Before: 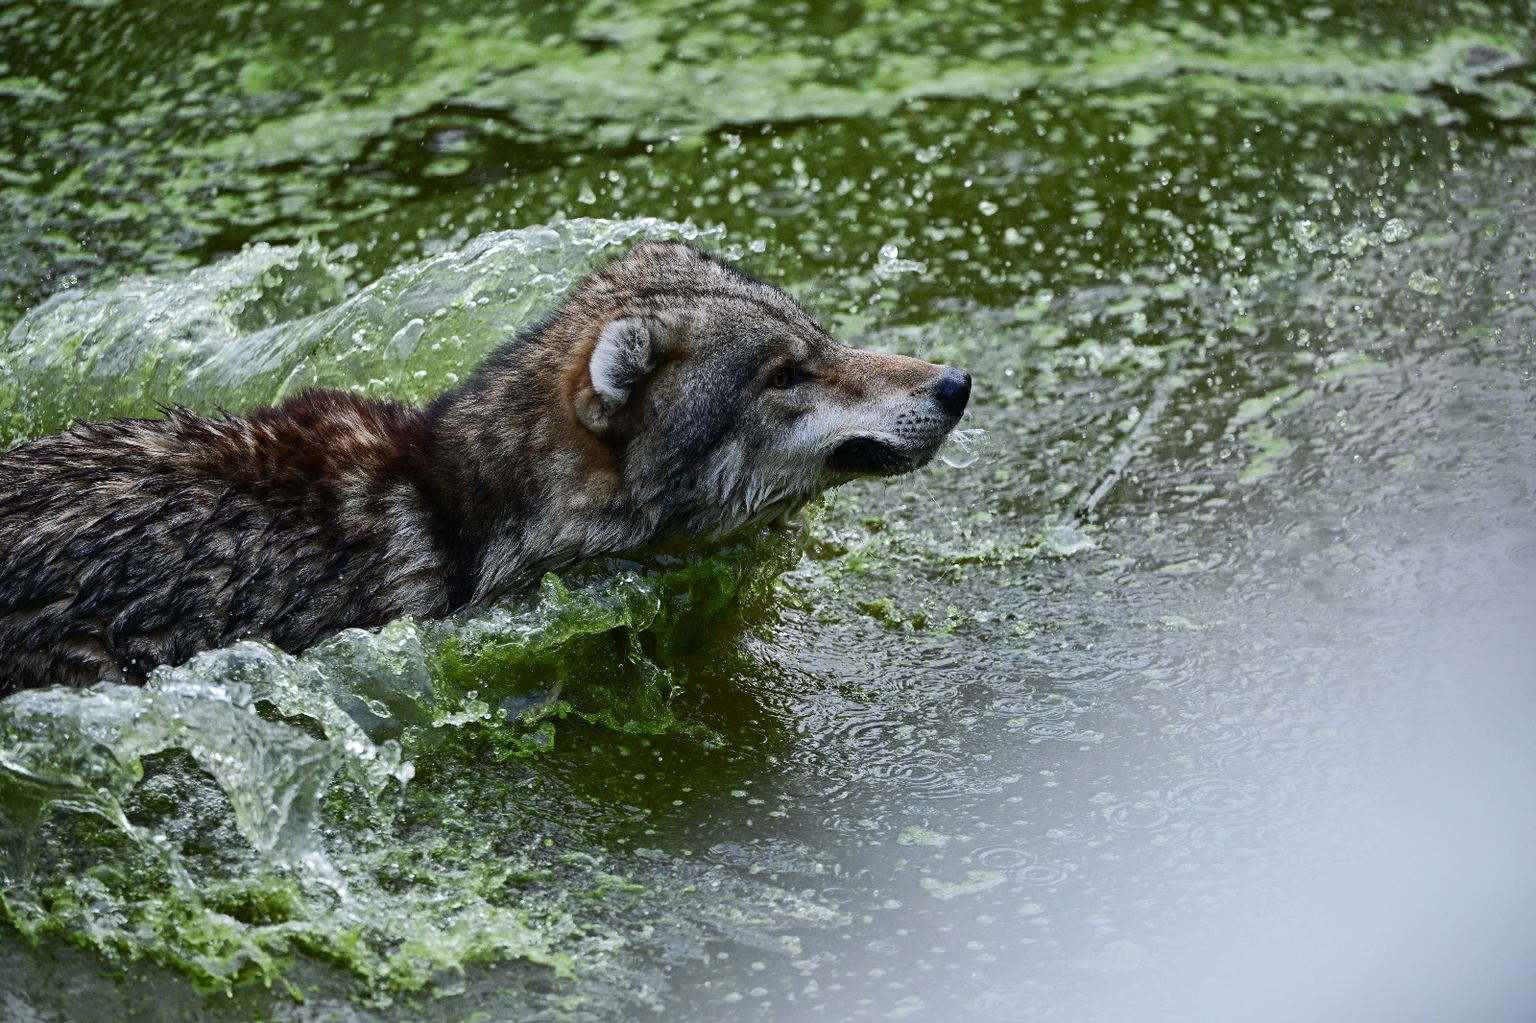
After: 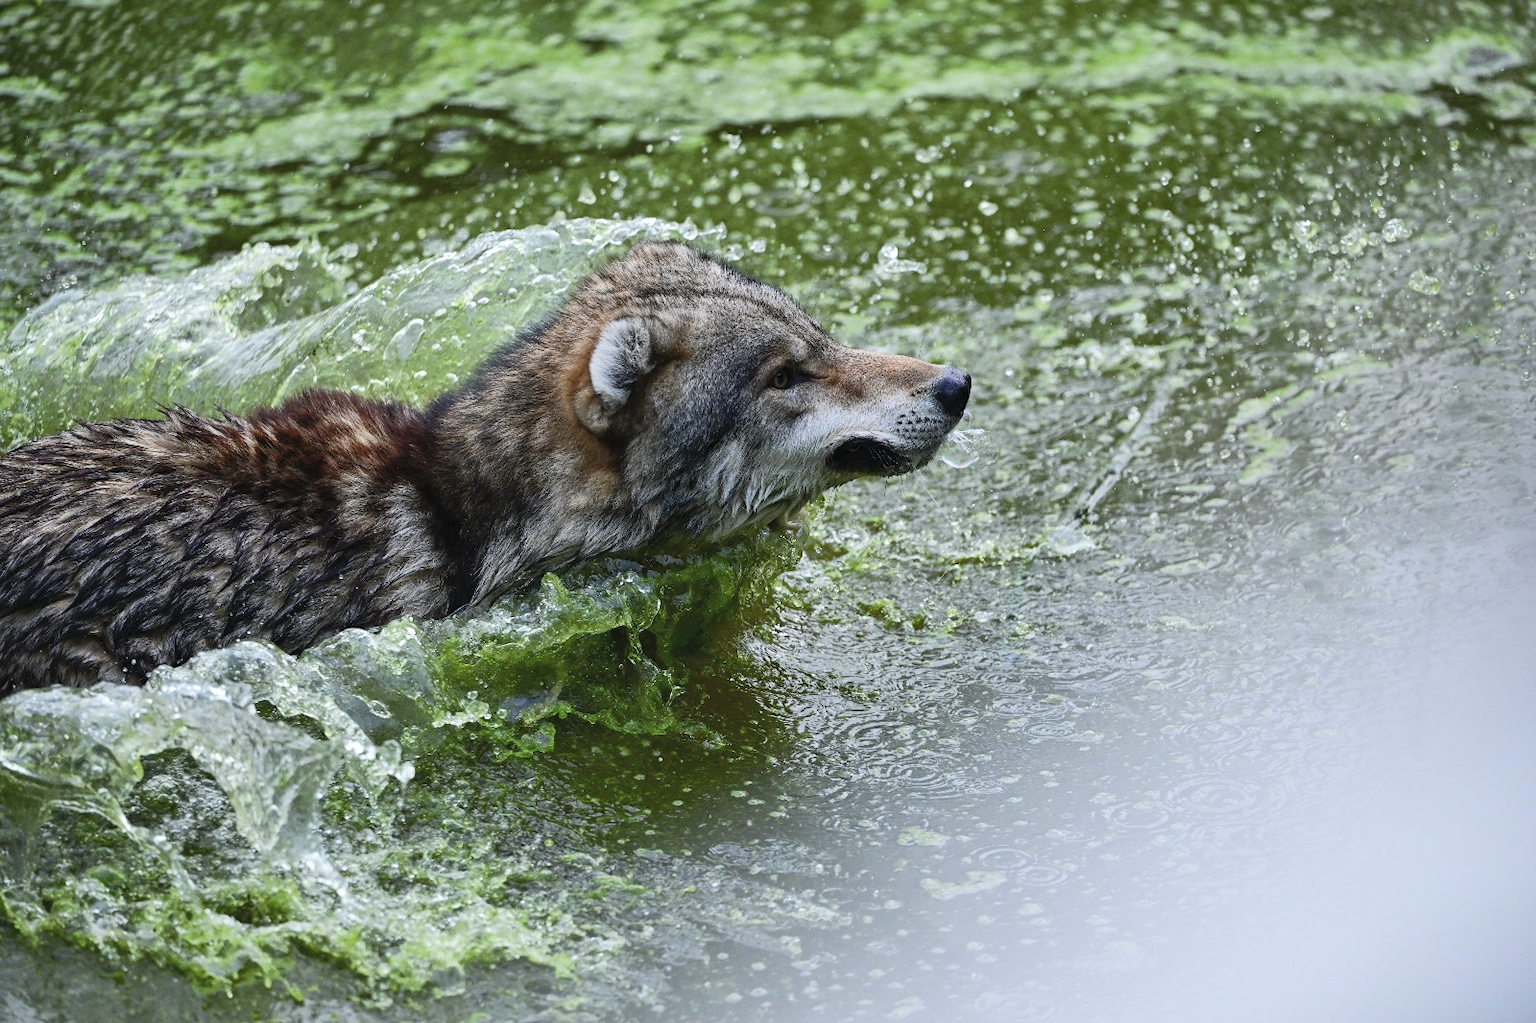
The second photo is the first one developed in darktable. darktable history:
contrast brightness saturation: brightness 0.15
exposure: exposure 0.081 EV, compensate highlight preservation false
